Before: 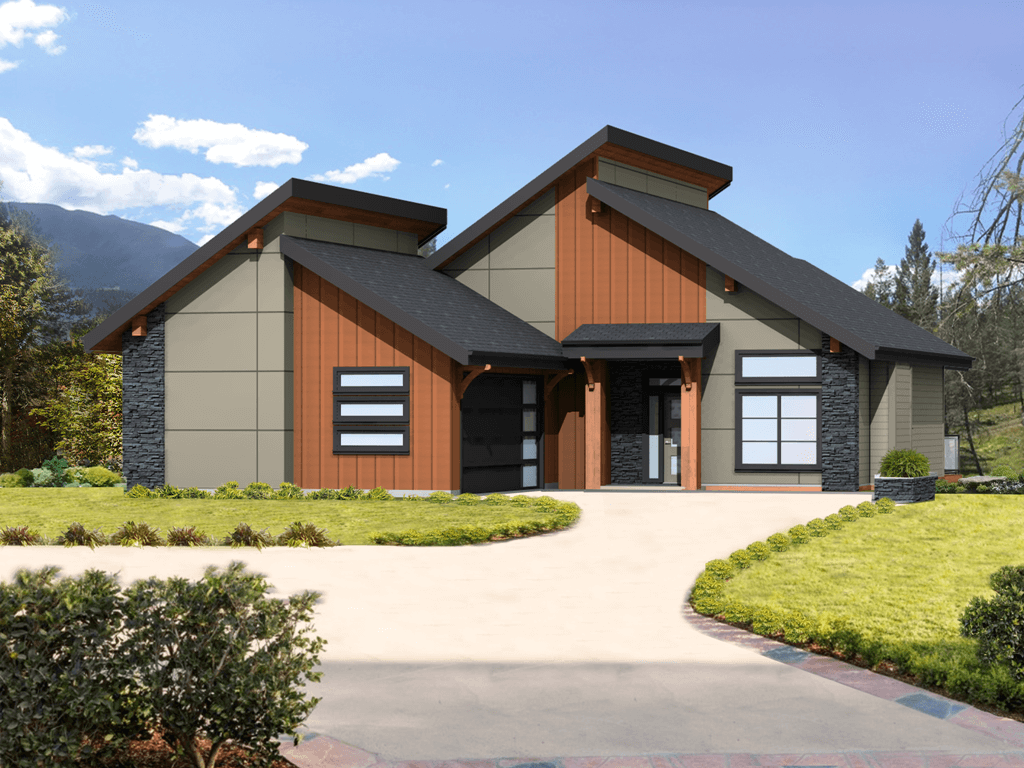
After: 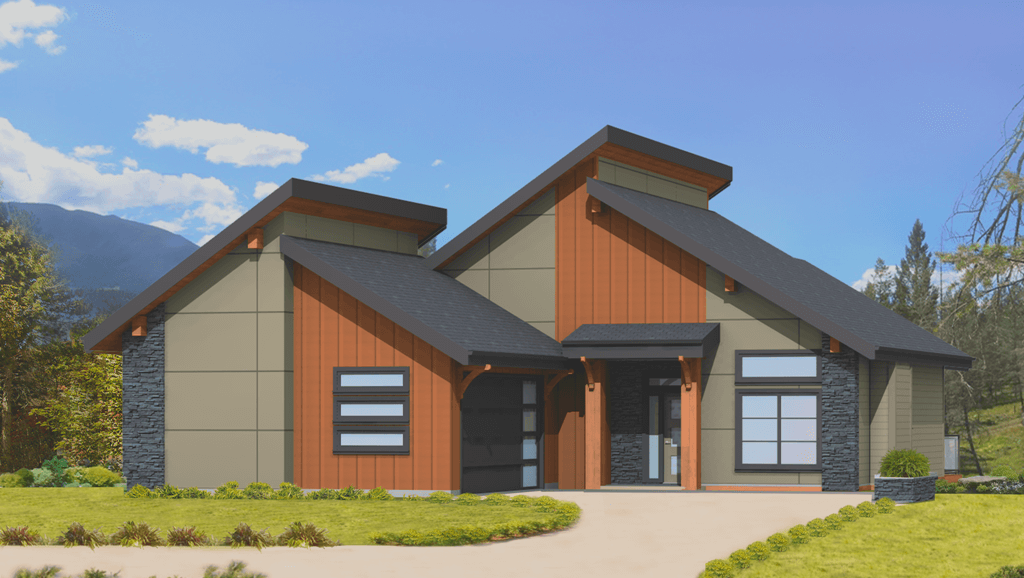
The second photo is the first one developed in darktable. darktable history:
velvia: strength 24.76%
contrast brightness saturation: contrast -0.298
crop: bottom 24.621%
color zones: mix -136.53%
